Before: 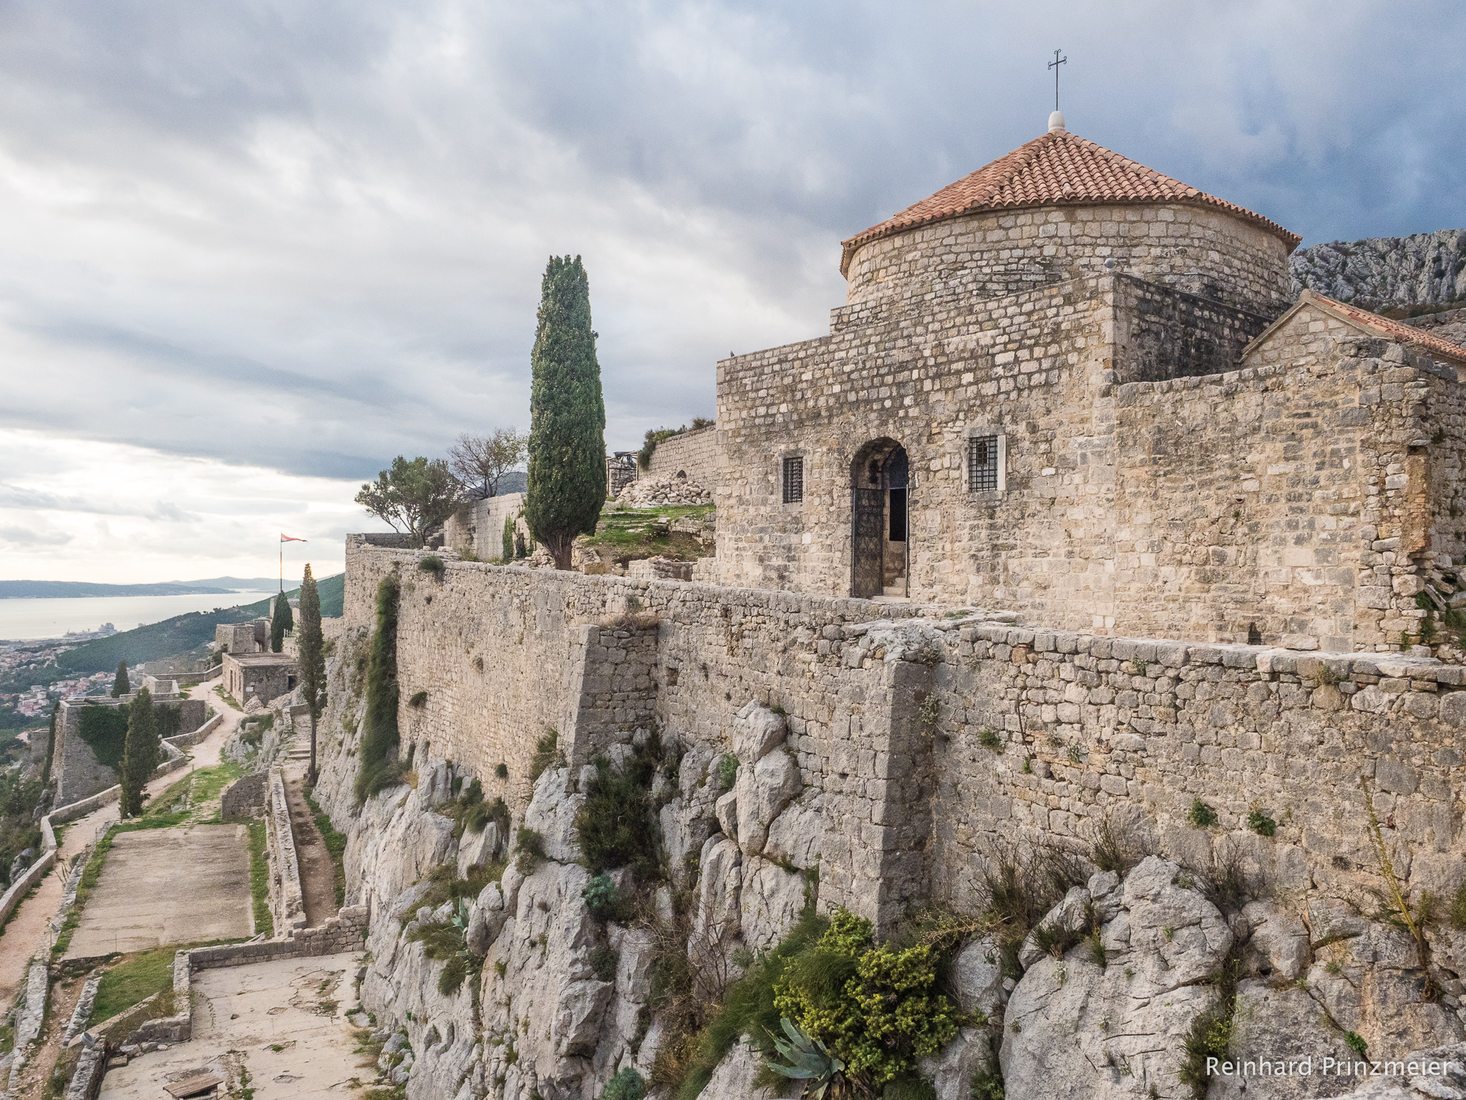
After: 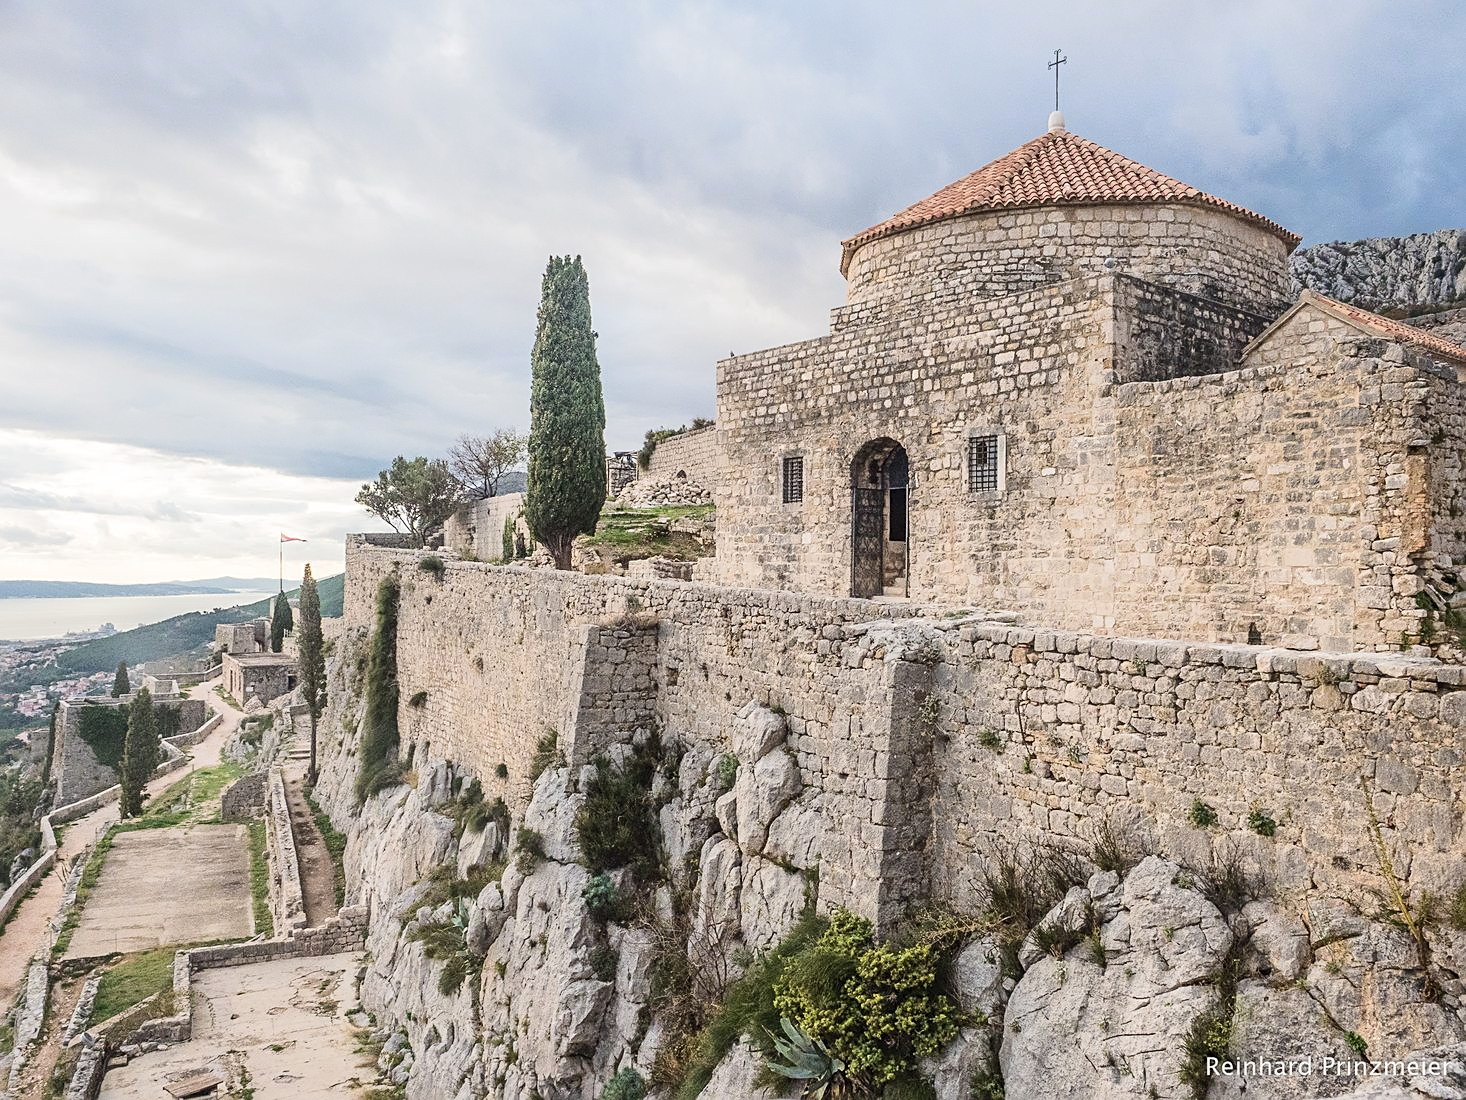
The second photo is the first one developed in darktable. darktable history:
tone curve: curves: ch0 [(0, 0) (0.003, 0.031) (0.011, 0.041) (0.025, 0.054) (0.044, 0.06) (0.069, 0.083) (0.1, 0.108) (0.136, 0.135) (0.177, 0.179) (0.224, 0.231) (0.277, 0.294) (0.335, 0.378) (0.399, 0.463) (0.468, 0.552) (0.543, 0.627) (0.623, 0.694) (0.709, 0.776) (0.801, 0.849) (0.898, 0.905) (1, 1)], color space Lab, independent channels
sharpen: on, module defaults
